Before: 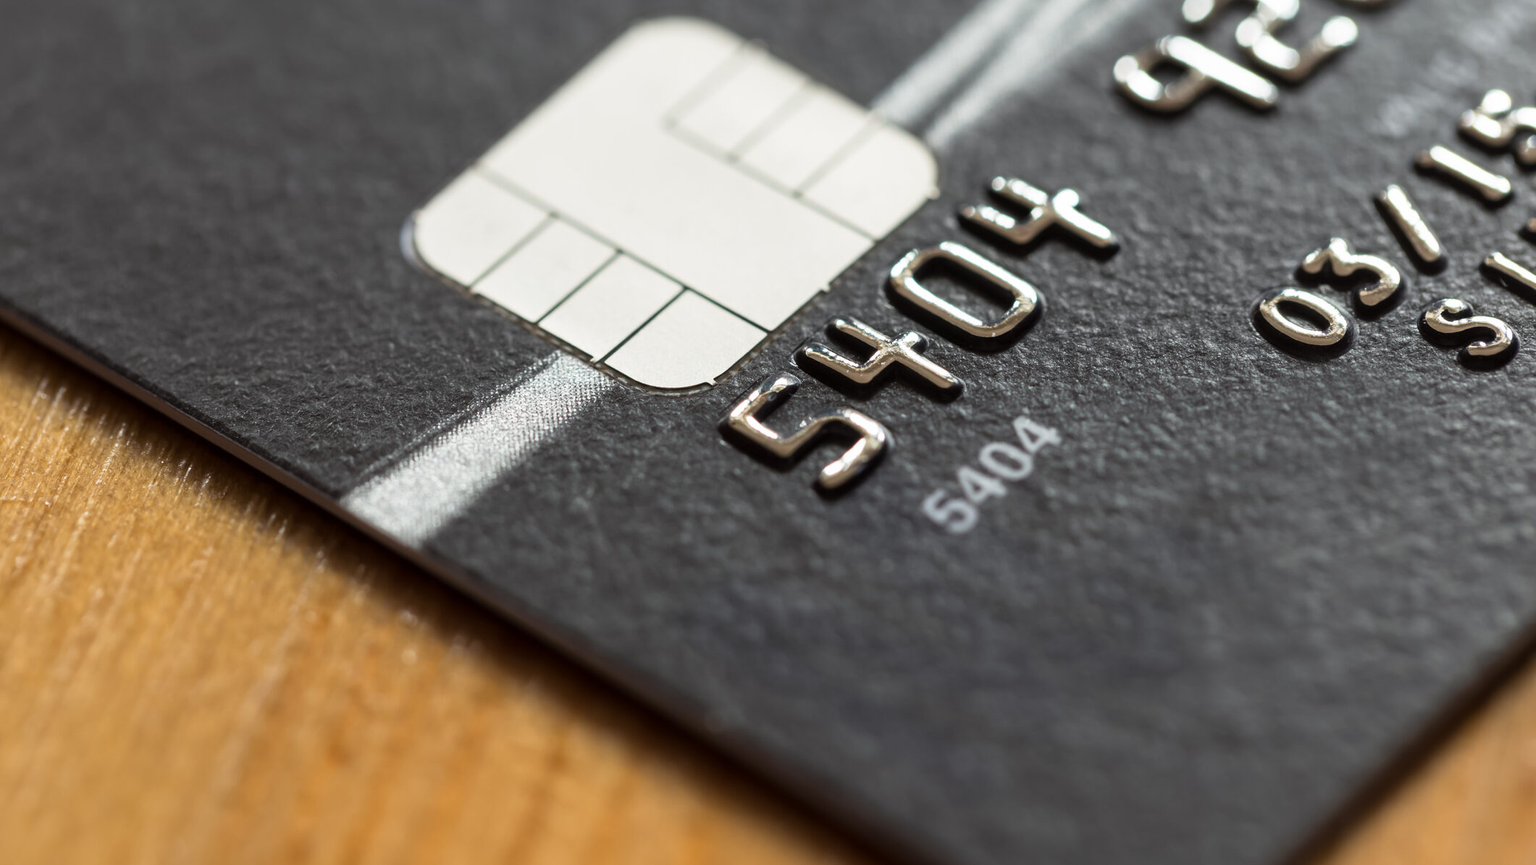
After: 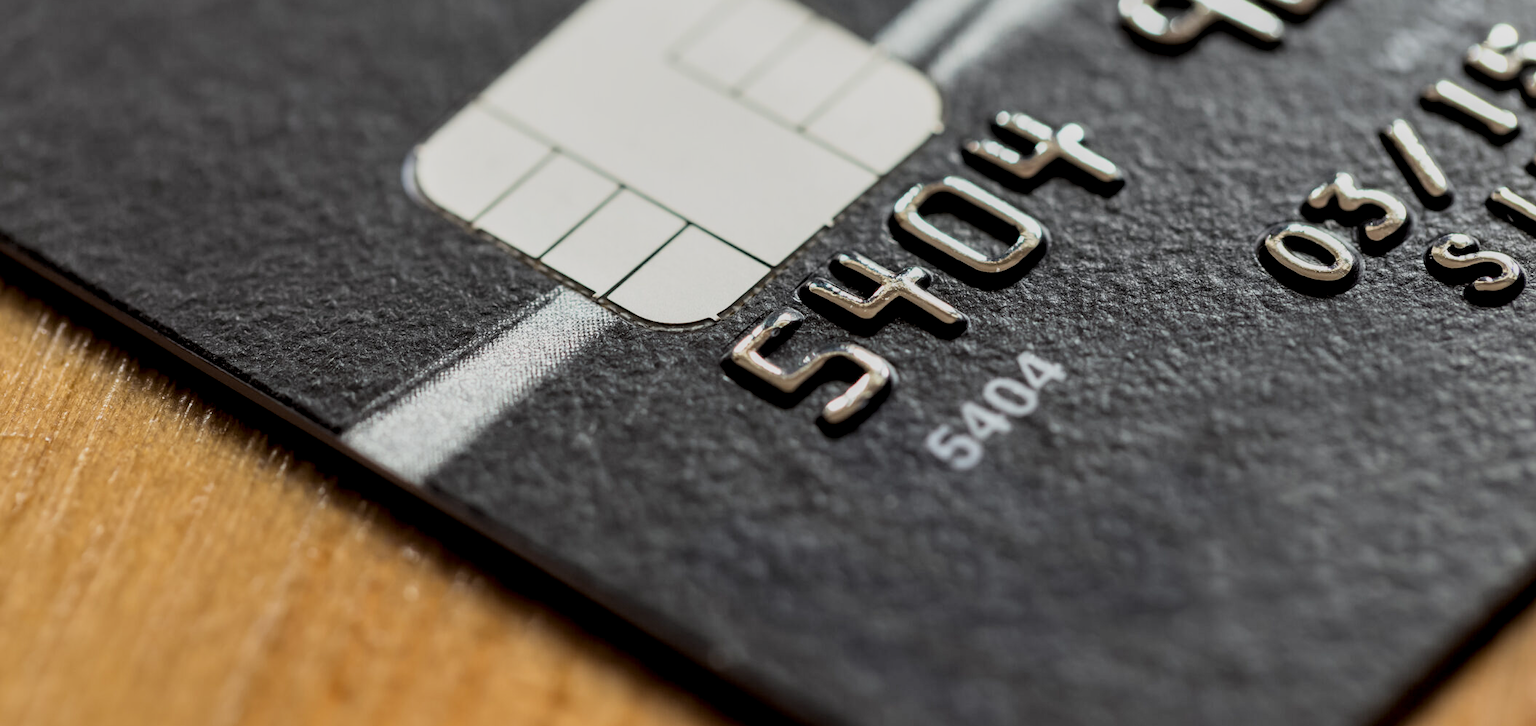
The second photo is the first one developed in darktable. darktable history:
crop: top 7.625%, bottom 8.027%
local contrast: highlights 25%, shadows 75%, midtone range 0.75
filmic rgb: black relative exposure -7.65 EV, white relative exposure 4.56 EV, hardness 3.61, color science v6 (2022)
